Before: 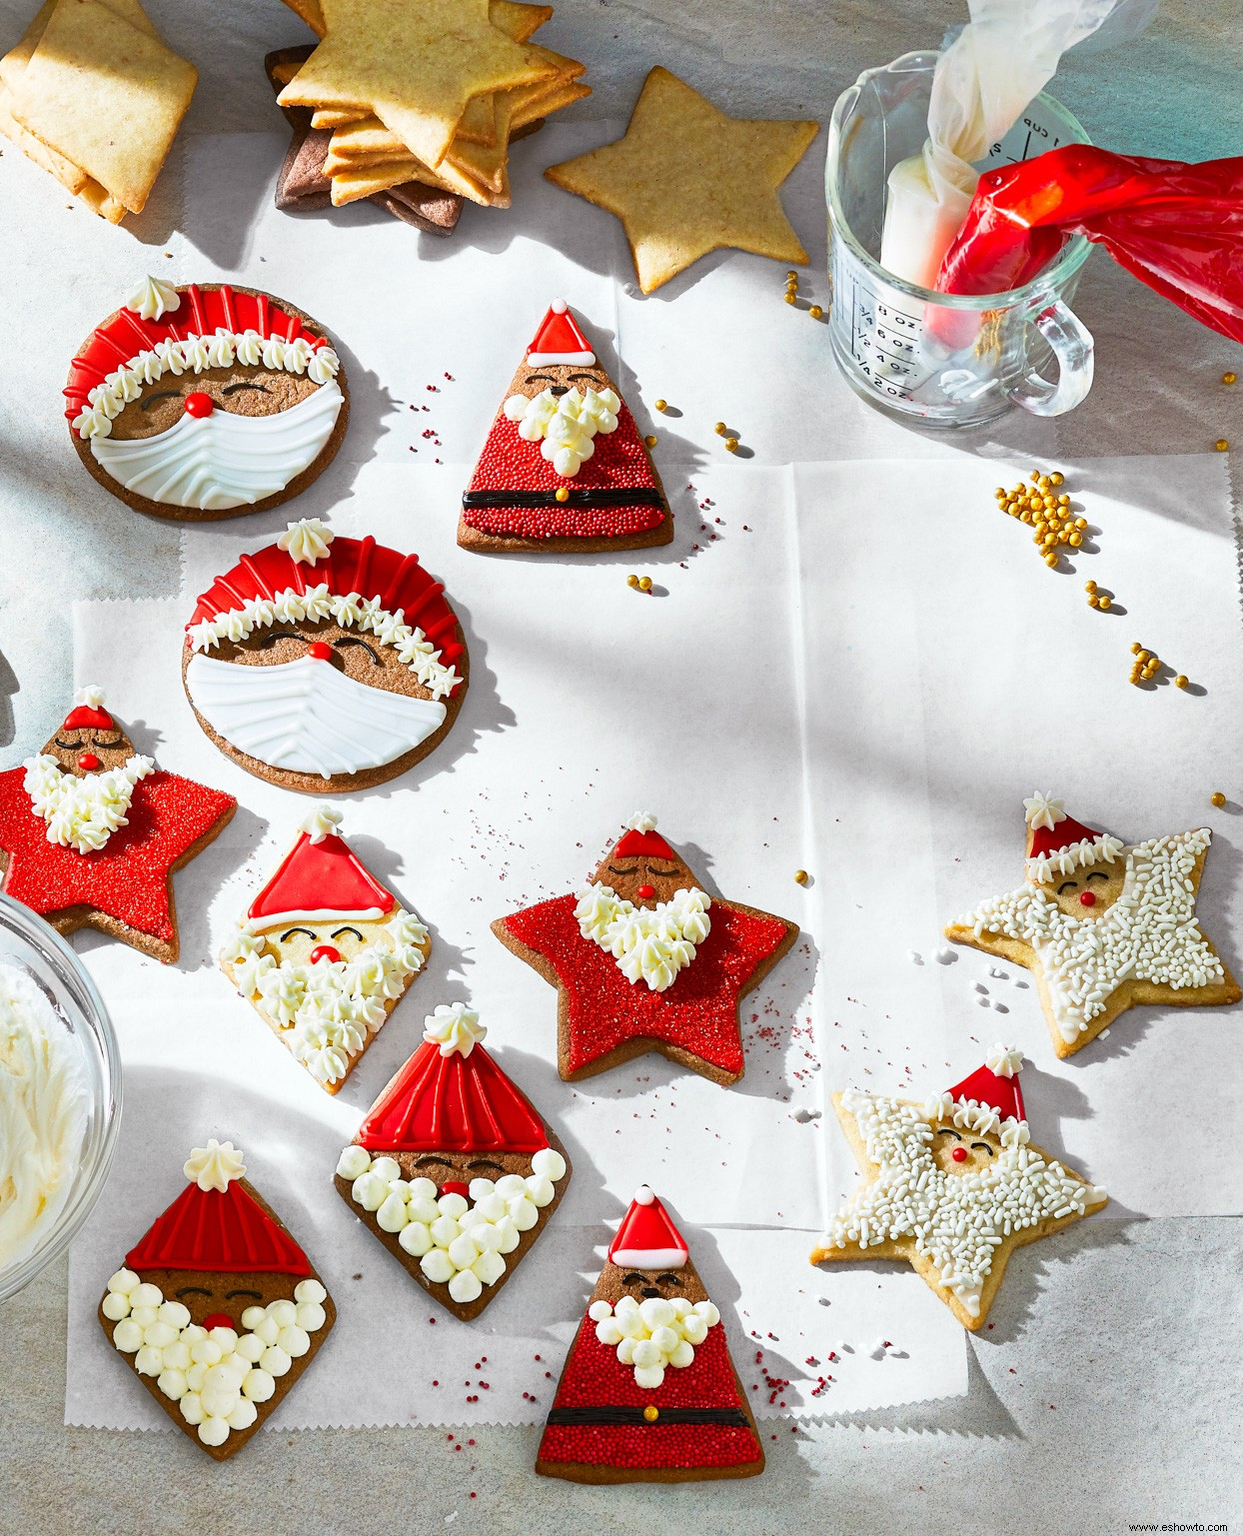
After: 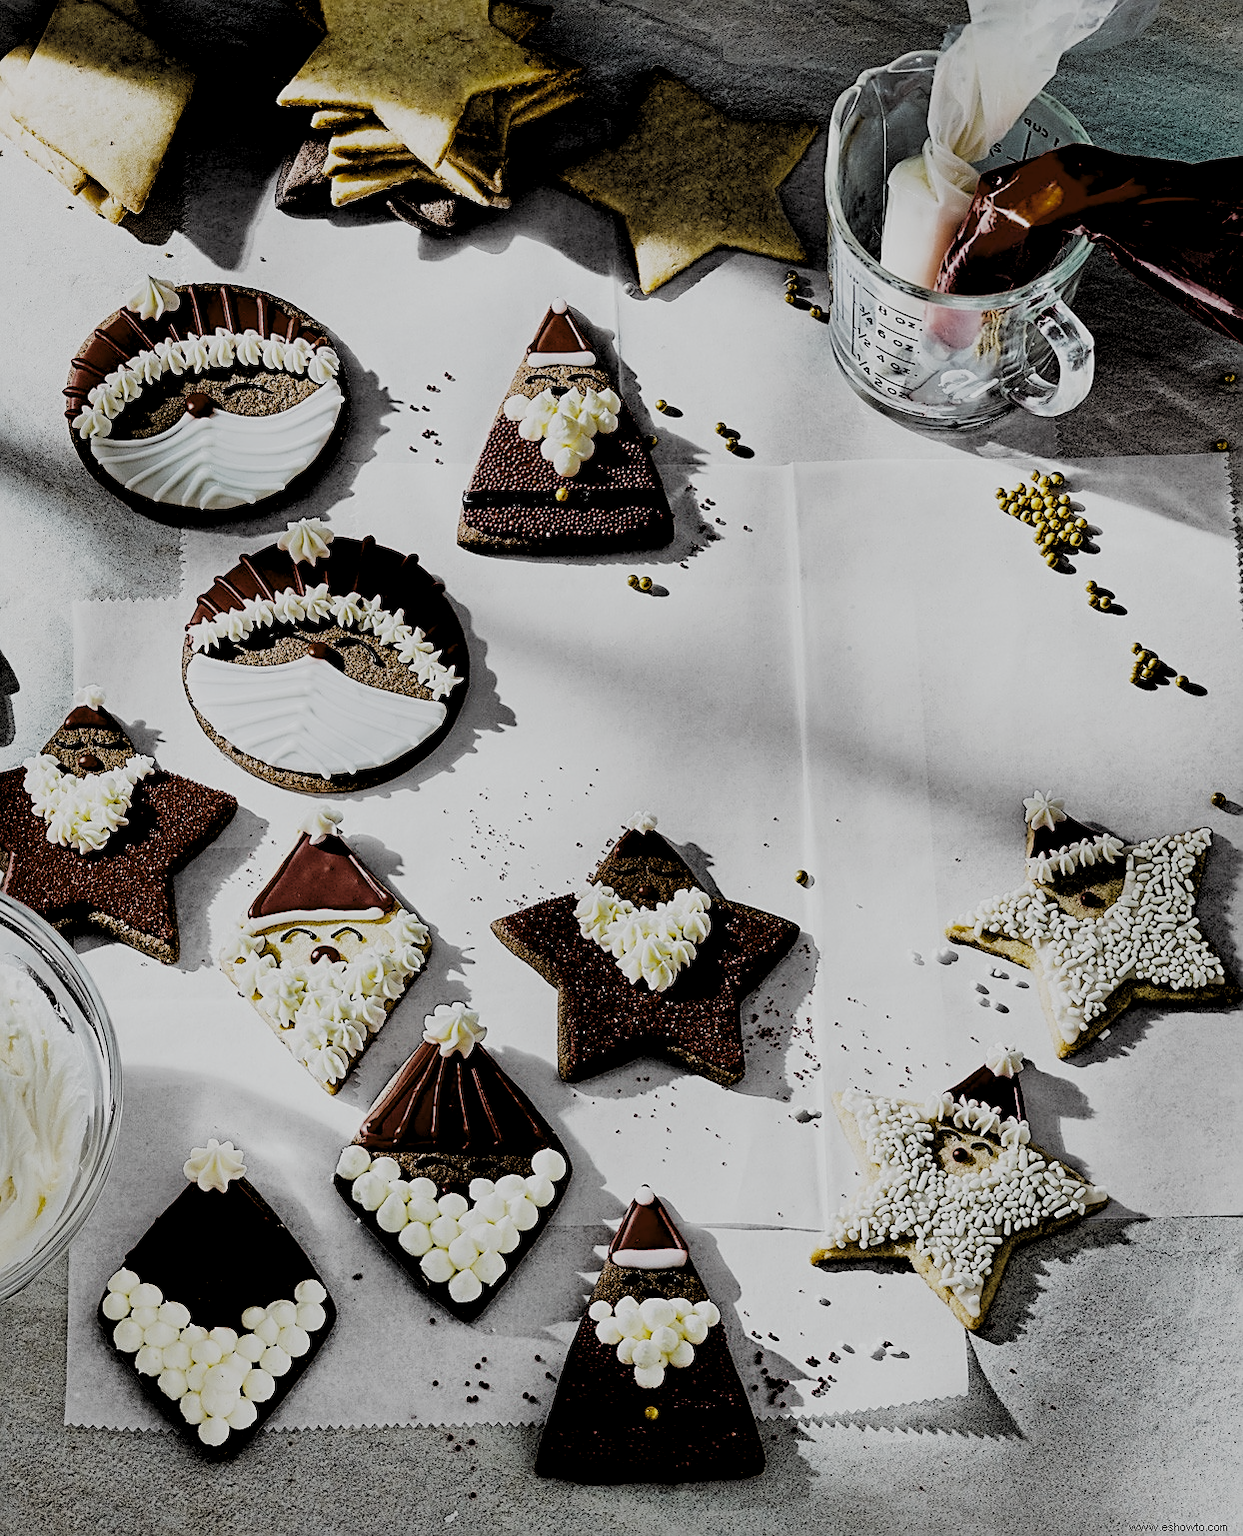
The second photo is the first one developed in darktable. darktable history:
base curve: curves: ch0 [(0, 0) (0.032, 0.025) (0.121, 0.166) (0.206, 0.329) (0.605, 0.79) (1, 1)], preserve colors none
sharpen: on, module defaults
levels: levels [0.514, 0.759, 1]
tone curve: curves: ch0 [(0, 0.014) (0.036, 0.047) (0.15, 0.156) (0.27, 0.258) (0.511, 0.506) (0.761, 0.741) (1, 0.919)]; ch1 [(0, 0) (0.179, 0.173) (0.322, 0.32) (0.429, 0.431) (0.502, 0.5) (0.519, 0.522) (0.562, 0.575) (0.631, 0.65) (0.72, 0.692) (1, 1)]; ch2 [(0, 0) (0.29, 0.295) (0.404, 0.436) (0.497, 0.498) (0.533, 0.556) (0.599, 0.607) (0.696, 0.707) (1, 1)], preserve colors none
